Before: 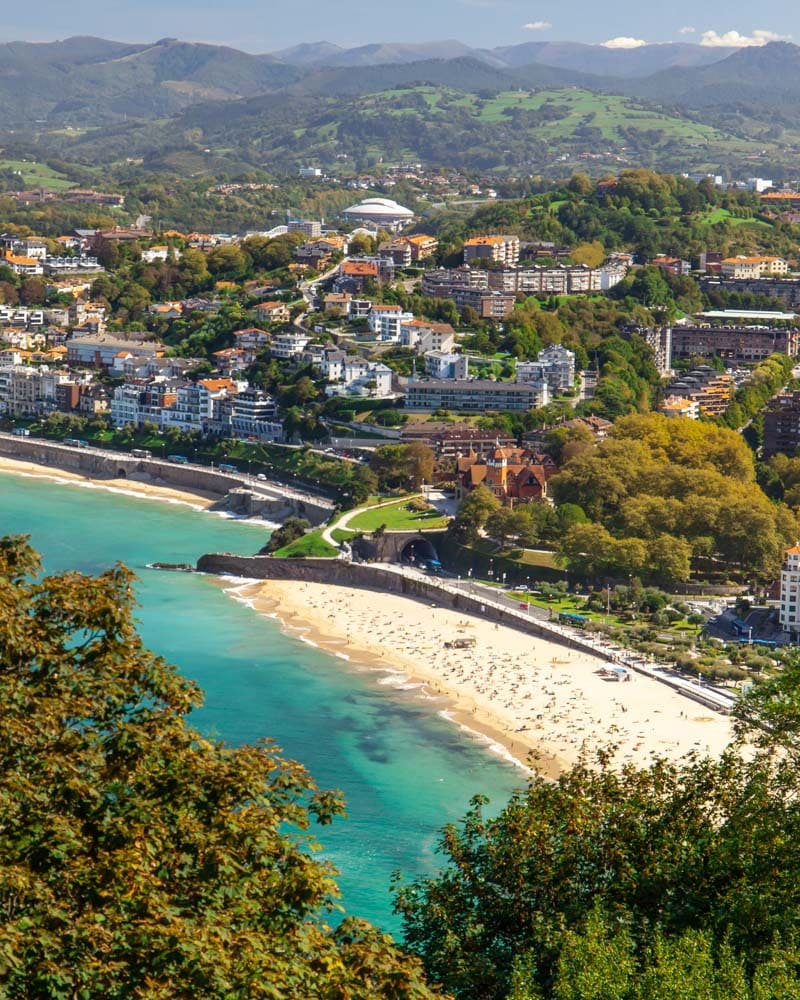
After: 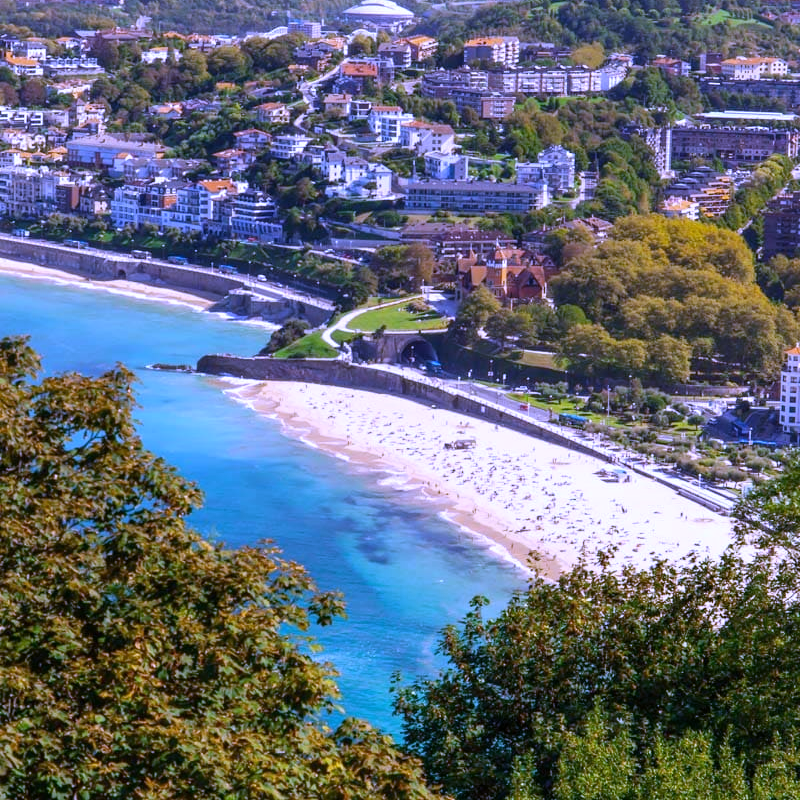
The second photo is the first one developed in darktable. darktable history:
crop and rotate: top 19.998%
white balance: red 0.98, blue 1.61
